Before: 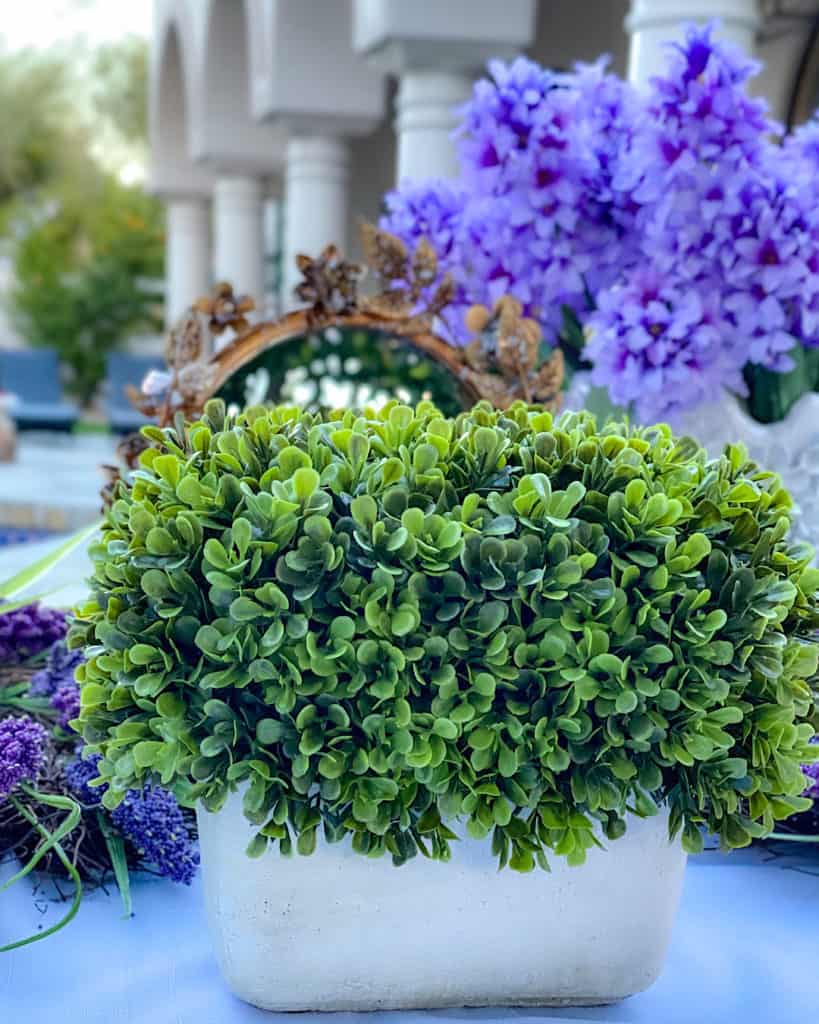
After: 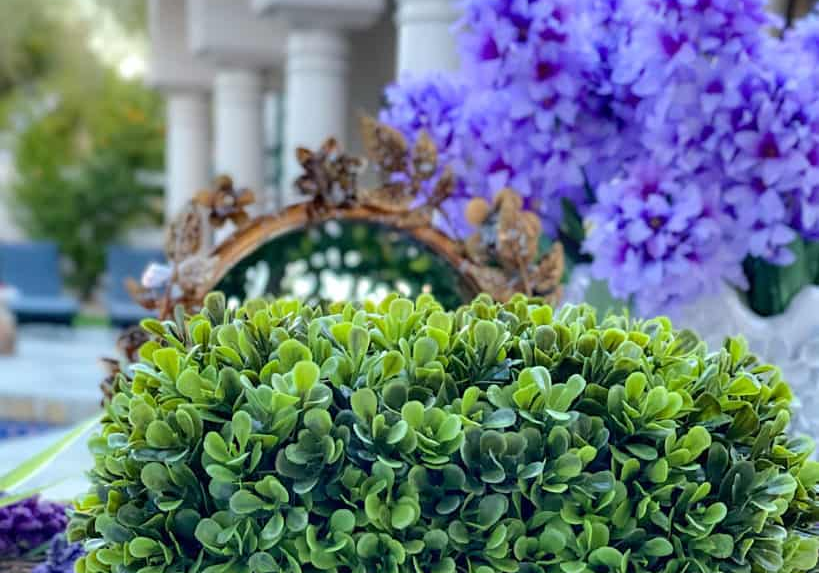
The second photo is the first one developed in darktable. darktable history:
crop and rotate: top 10.47%, bottom 33.515%
